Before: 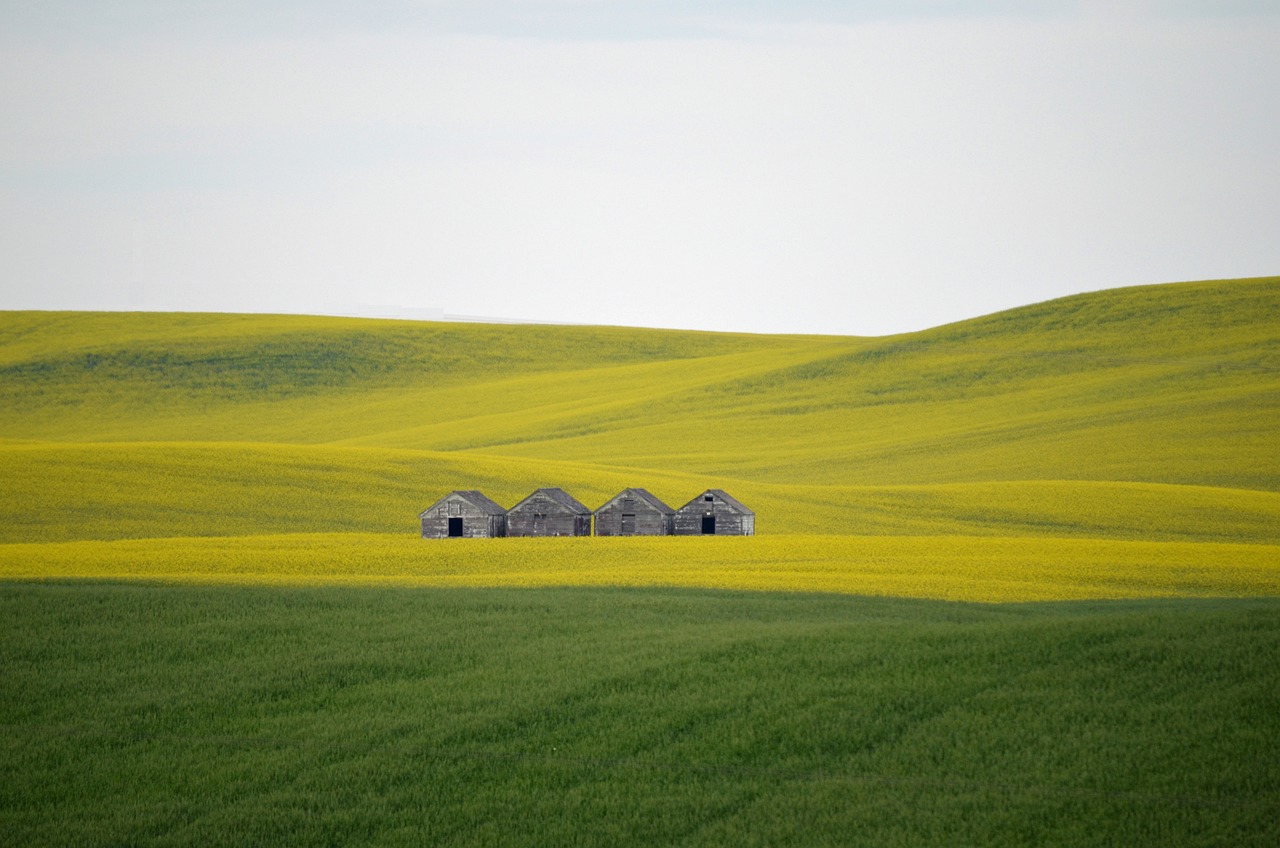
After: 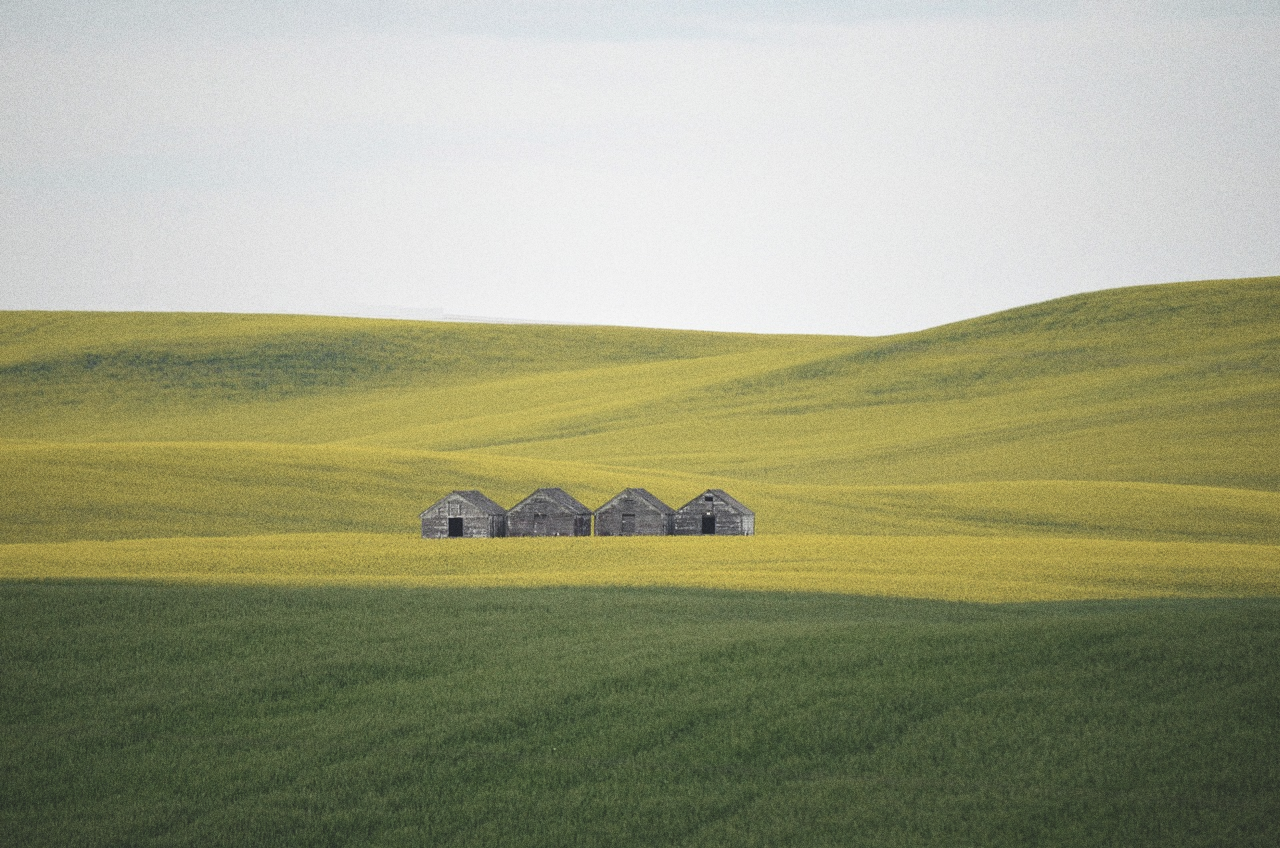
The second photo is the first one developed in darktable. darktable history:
grain: coarseness 9.61 ISO, strength 35.62%
exposure: black level correction -0.023, exposure -0.039 EV, compensate highlight preservation false
contrast brightness saturation: contrast 0.06, brightness -0.01, saturation -0.23
